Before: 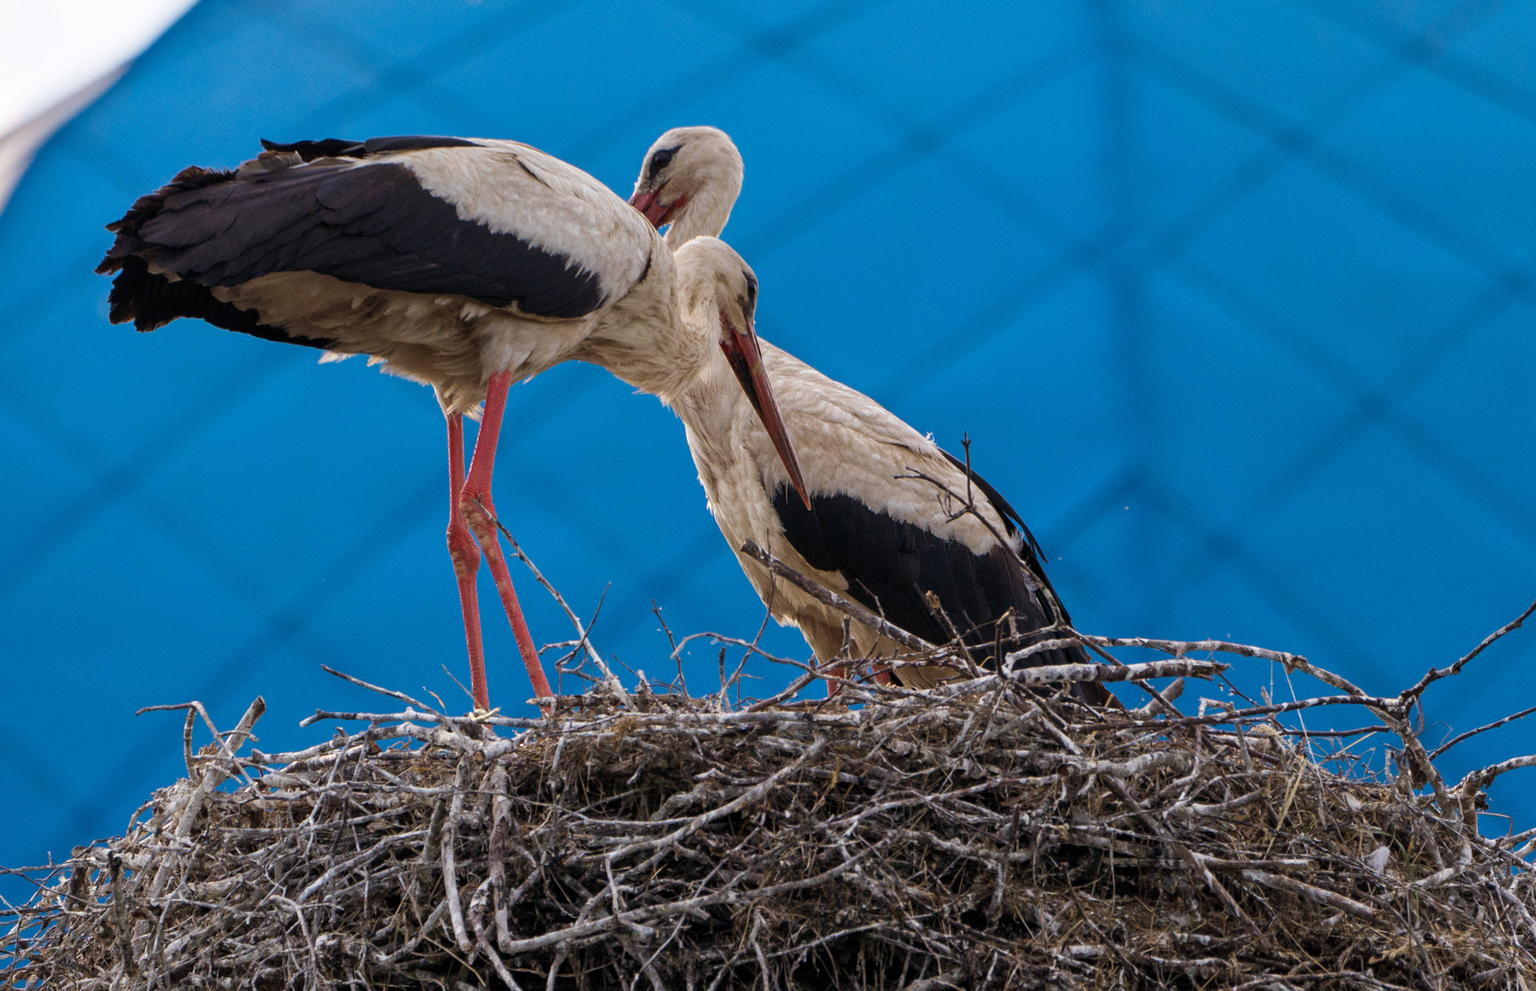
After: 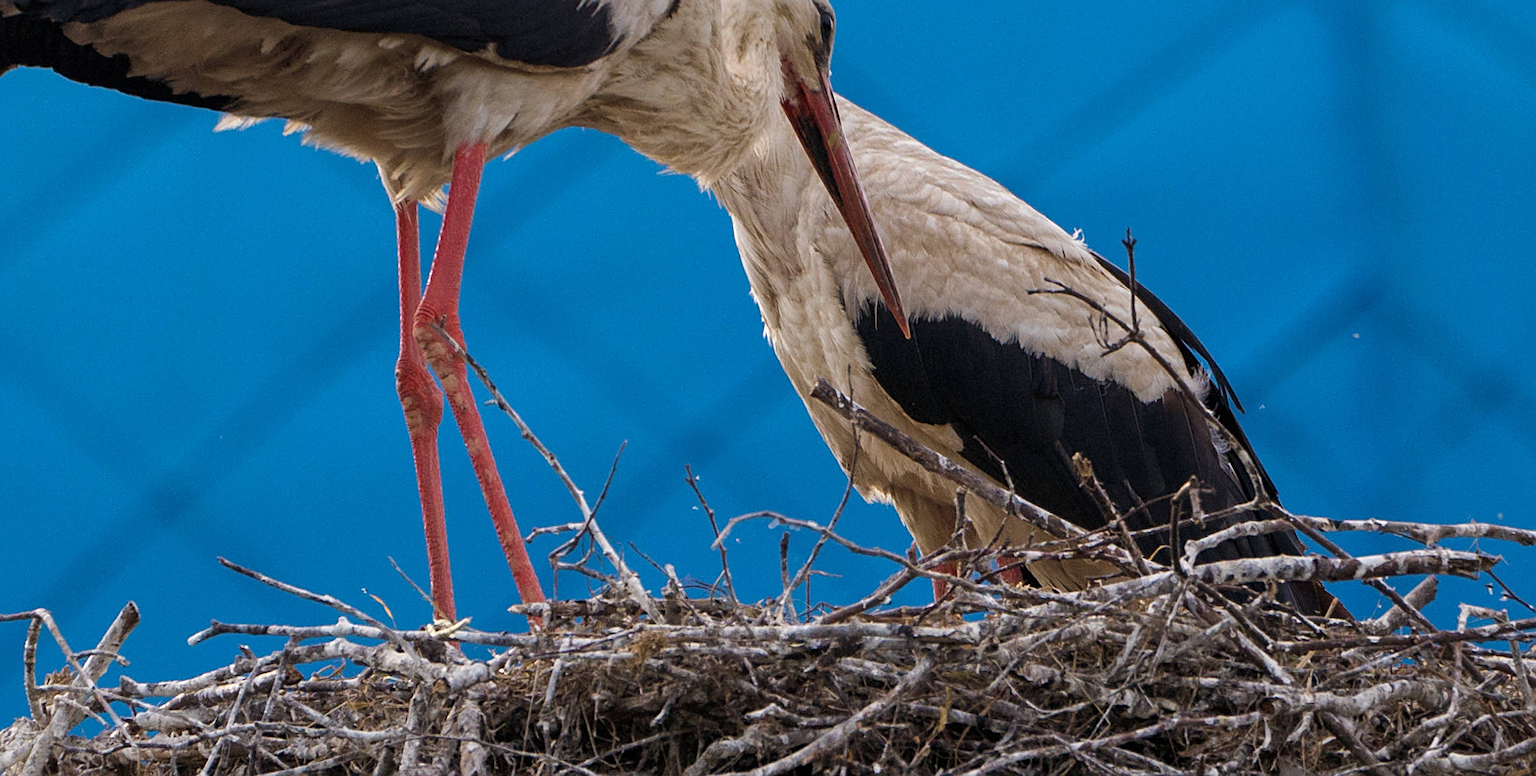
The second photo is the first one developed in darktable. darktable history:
sharpen: on, module defaults
crop: left 10.893%, top 27.322%, right 18.321%, bottom 17.197%
